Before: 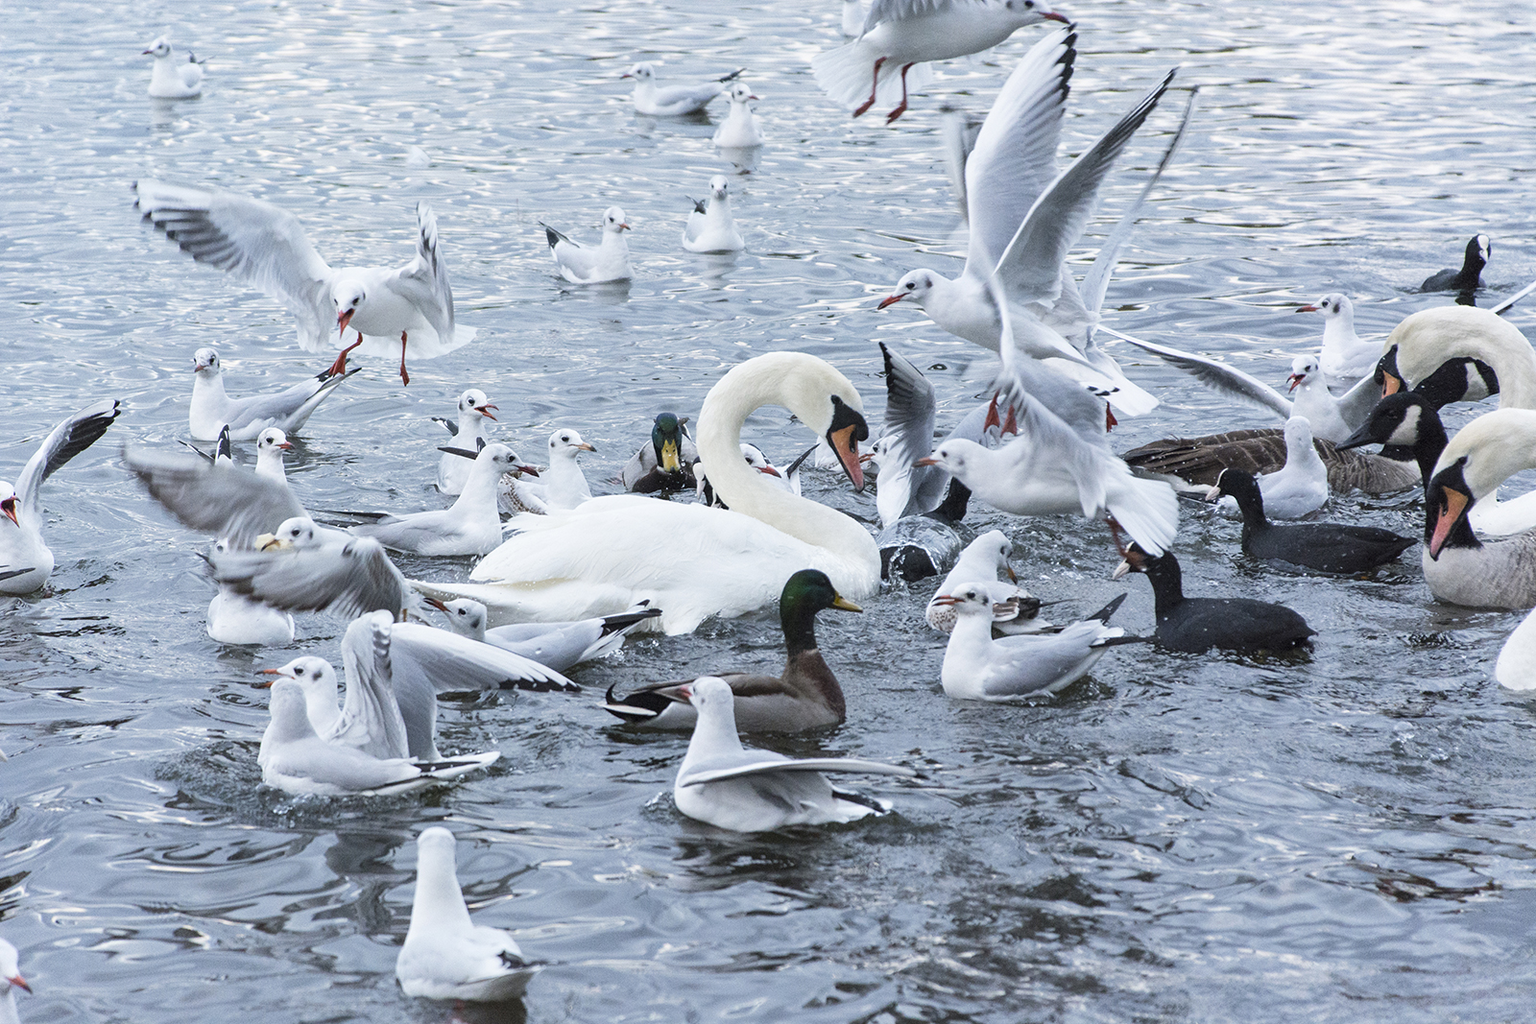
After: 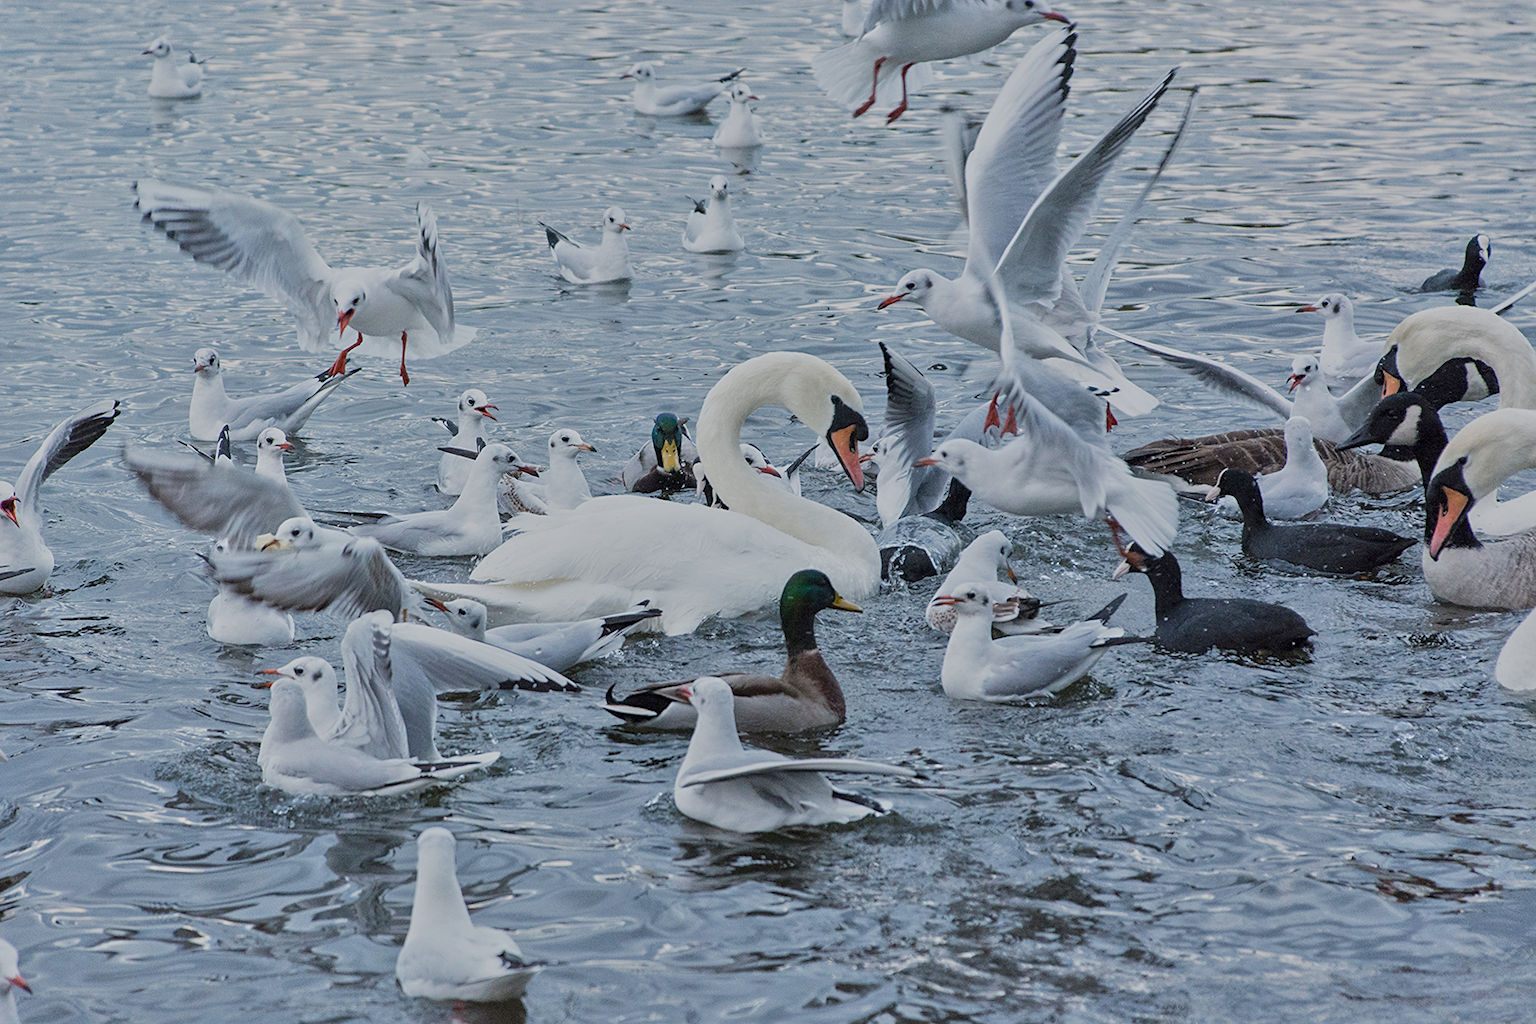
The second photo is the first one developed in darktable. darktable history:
sharpen: amount 0.2
tone equalizer: -8 EV -0.032 EV, -7 EV 0.013 EV, -6 EV -0.007 EV, -5 EV 0.005 EV, -4 EV -0.031 EV, -3 EV -0.233 EV, -2 EV -0.653 EV, -1 EV -0.959 EV, +0 EV -0.971 EV, smoothing diameter 2.11%, edges refinement/feathering 19.9, mask exposure compensation -1.57 EV, filter diffusion 5
